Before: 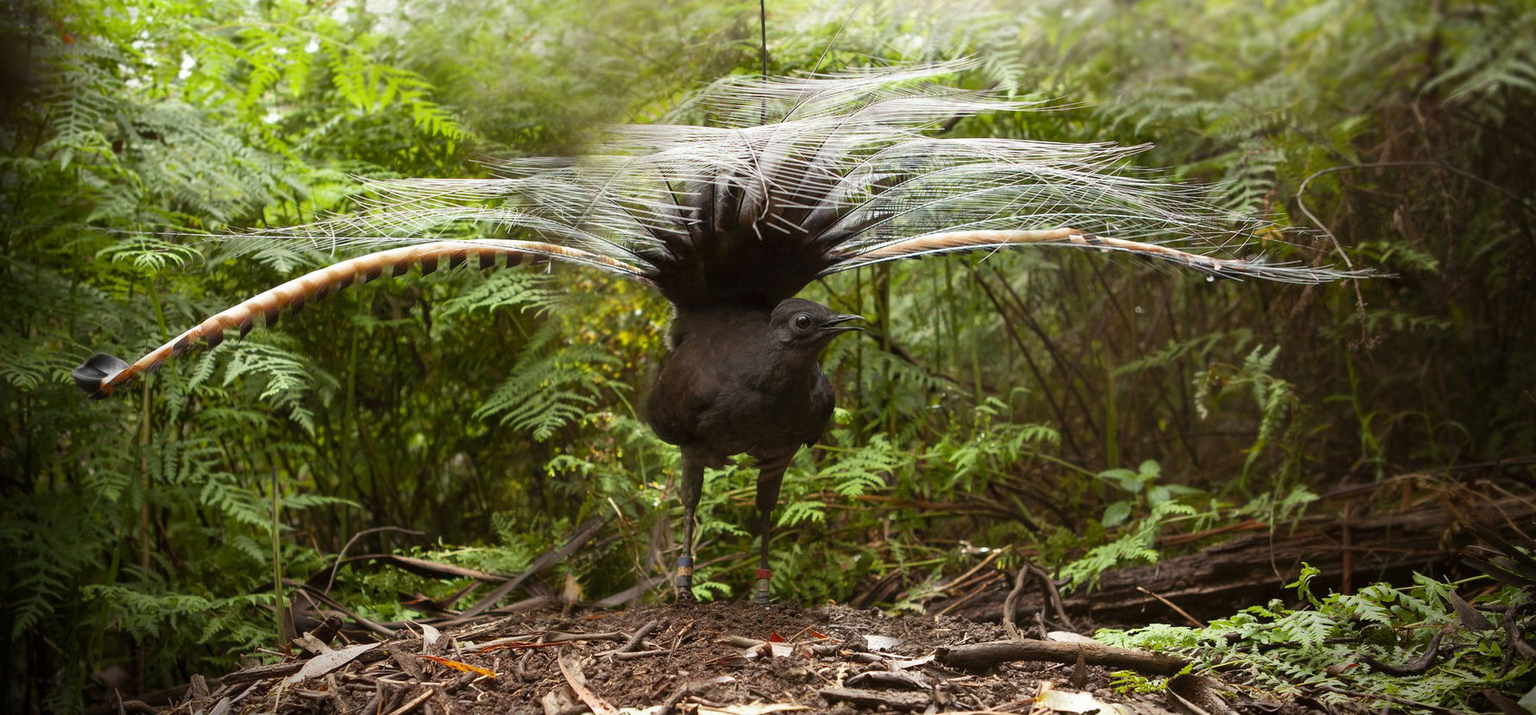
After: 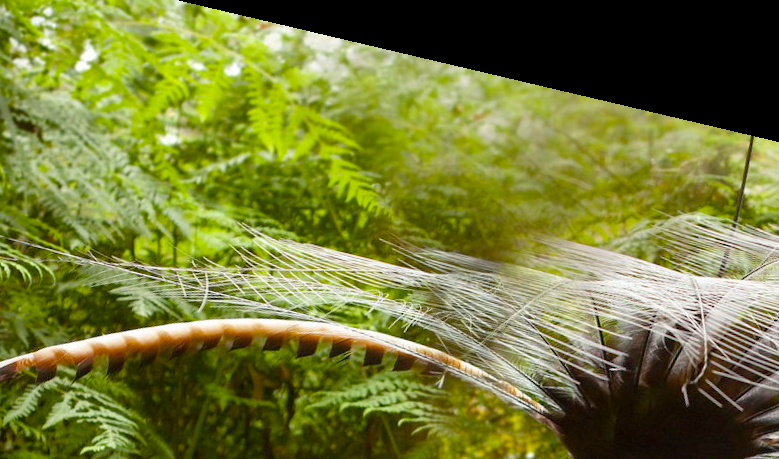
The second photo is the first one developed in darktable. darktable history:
rotate and perspective: rotation 13.27°, automatic cropping off
crop: left 15.452%, top 5.459%, right 43.956%, bottom 56.62%
color balance rgb: perceptual saturation grading › global saturation 35%, perceptual saturation grading › highlights -30%, perceptual saturation grading › shadows 35%, perceptual brilliance grading › global brilliance 3%, perceptual brilliance grading › highlights -3%, perceptual brilliance grading › shadows 3%
